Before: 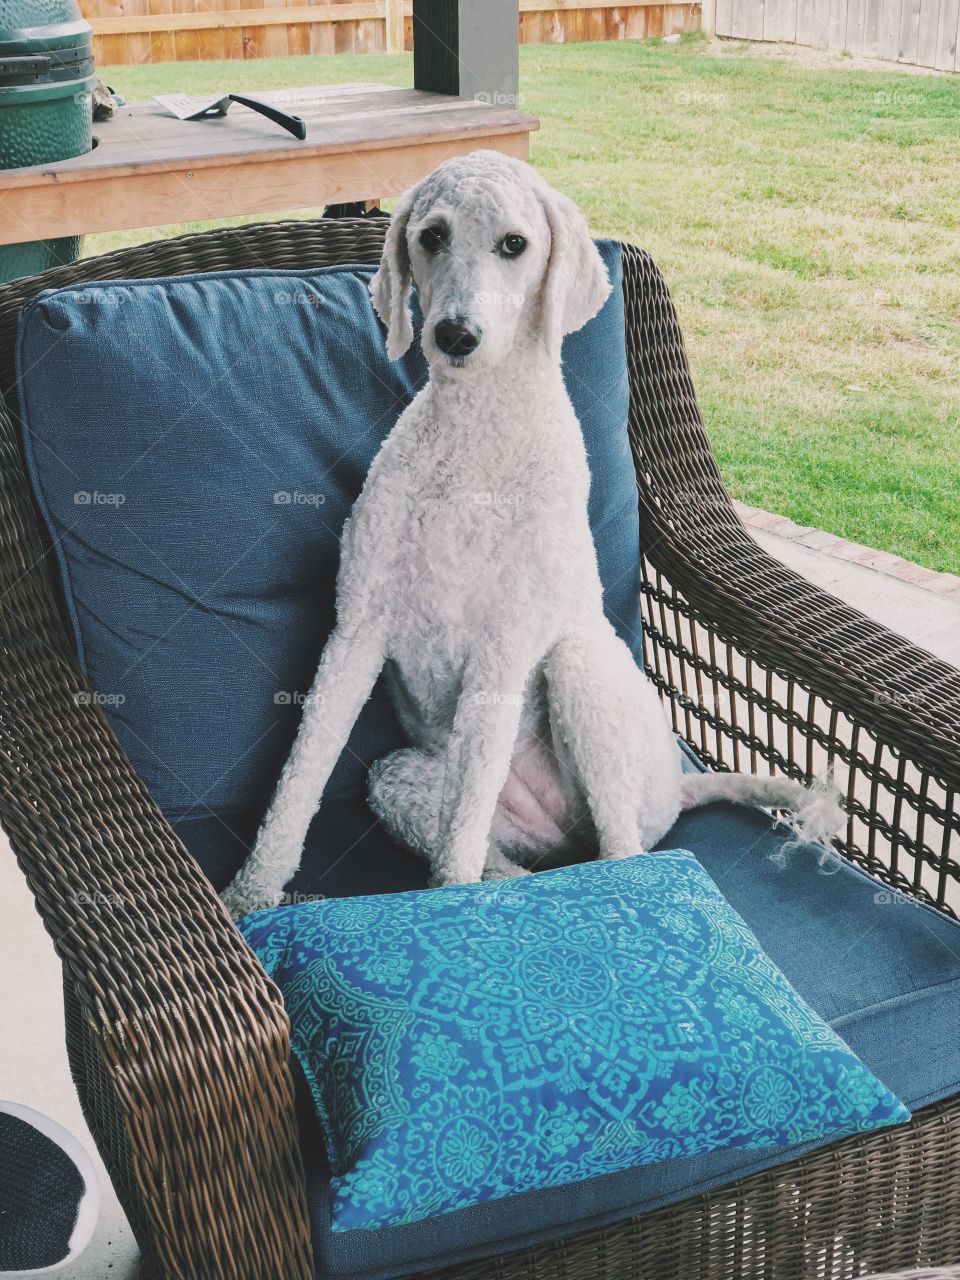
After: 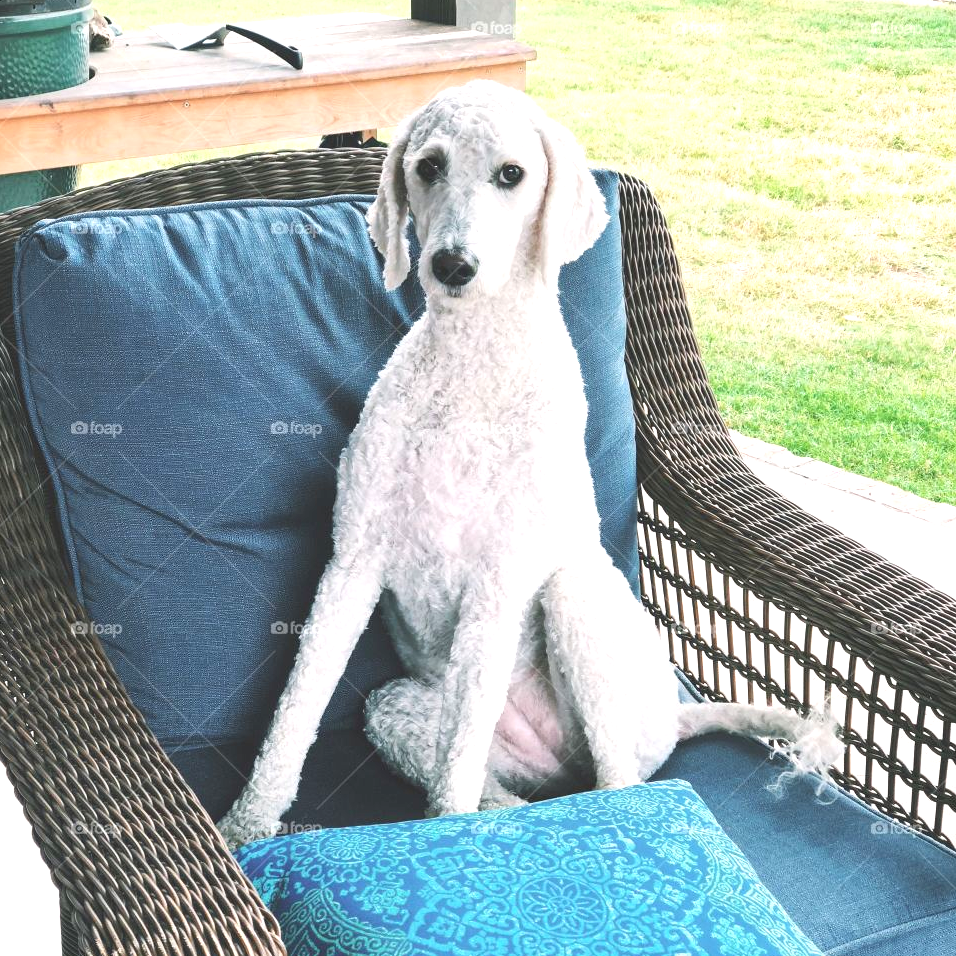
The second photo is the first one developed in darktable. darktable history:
crop: left 0.387%, top 5.469%, bottom 19.809%
exposure: black level correction 0, exposure 0.877 EV, compensate exposure bias true, compensate highlight preservation false
